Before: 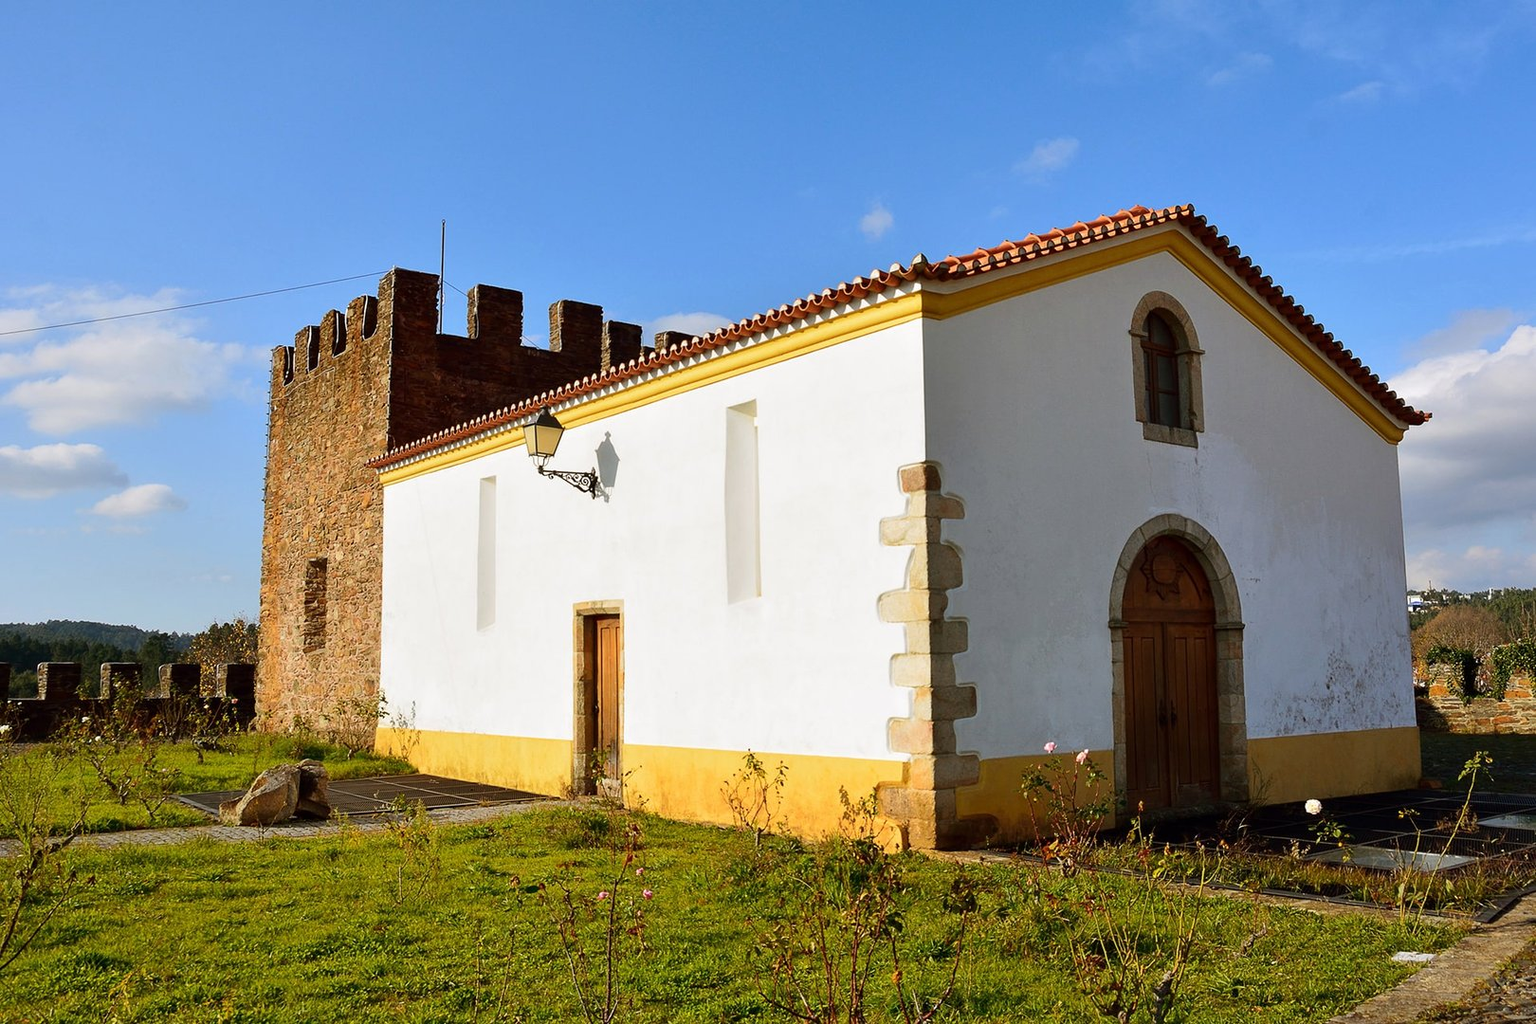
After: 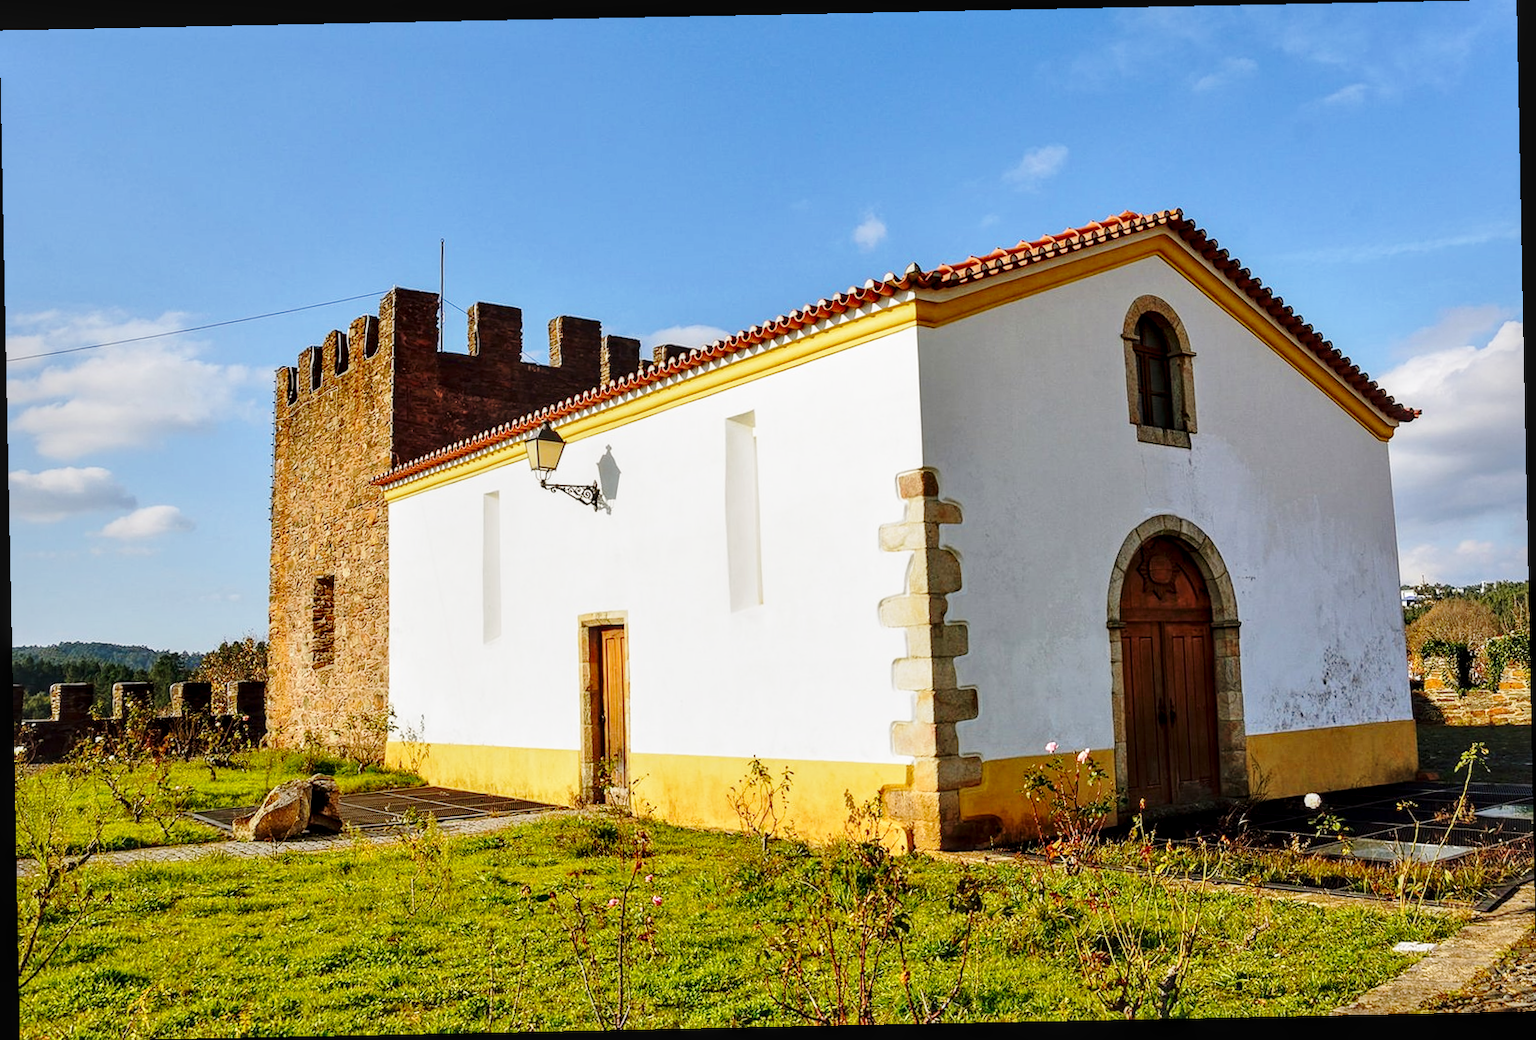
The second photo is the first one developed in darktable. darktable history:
local contrast: highlights 61%, detail 143%, midtone range 0.428
tone equalizer: -8 EV 0.25 EV, -7 EV 0.417 EV, -6 EV 0.417 EV, -5 EV 0.25 EV, -3 EV -0.25 EV, -2 EV -0.417 EV, -1 EV -0.417 EV, +0 EV -0.25 EV, edges refinement/feathering 500, mask exposure compensation -1.57 EV, preserve details guided filter
rotate and perspective: rotation -1.17°, automatic cropping off
white balance: emerald 1
base curve: curves: ch0 [(0, 0) (0.028, 0.03) (0.121, 0.232) (0.46, 0.748) (0.859, 0.968) (1, 1)], preserve colors none
